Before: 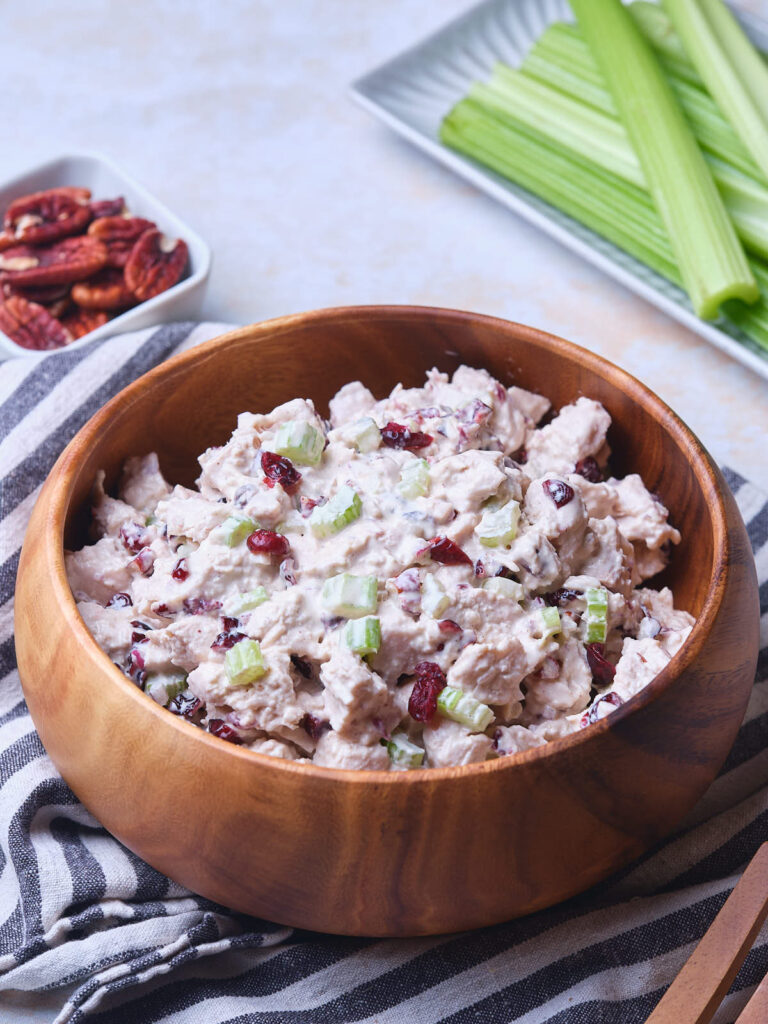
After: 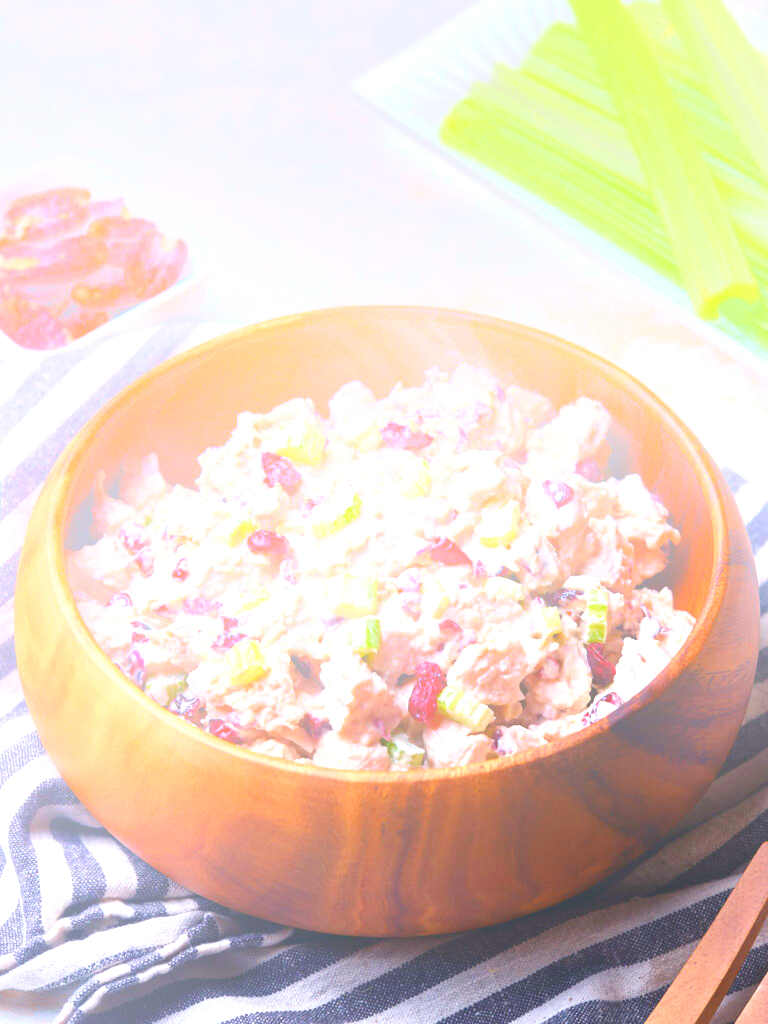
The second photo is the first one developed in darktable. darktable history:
bloom: size 40%
exposure: black level correction 0, exposure 1.1 EV, compensate exposure bias true, compensate highlight preservation false
color balance rgb: shadows lift › chroma 2%, shadows lift › hue 219.6°, power › hue 313.2°, highlights gain › chroma 3%, highlights gain › hue 75.6°, global offset › luminance 0.5%, perceptual saturation grading › global saturation 15.33%, perceptual saturation grading › highlights -19.33%, perceptual saturation grading › shadows 20%, global vibrance 20%
